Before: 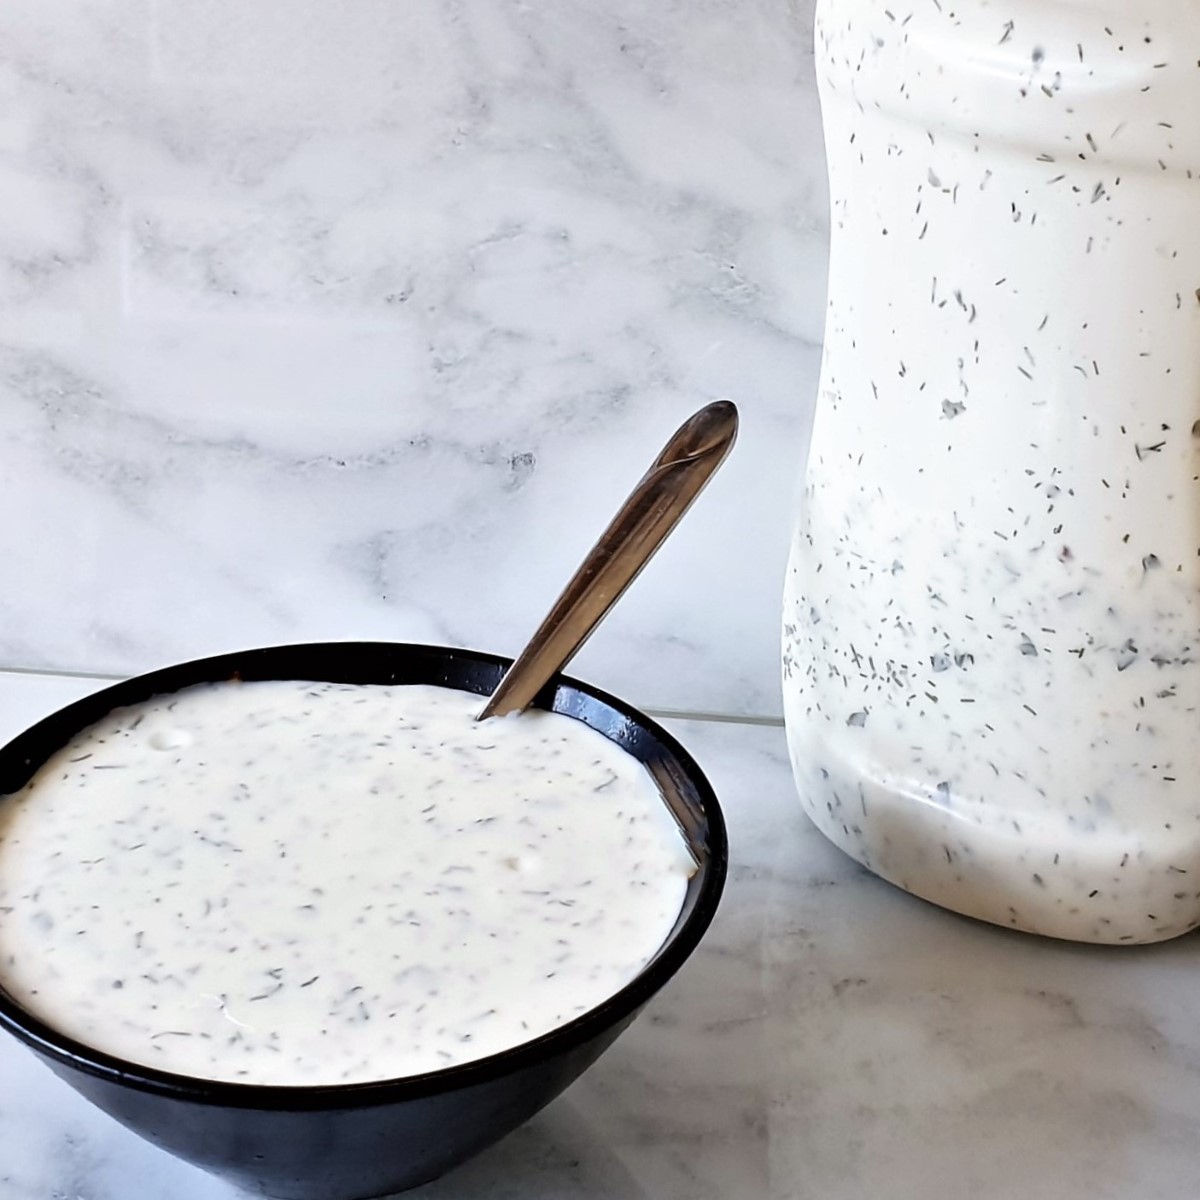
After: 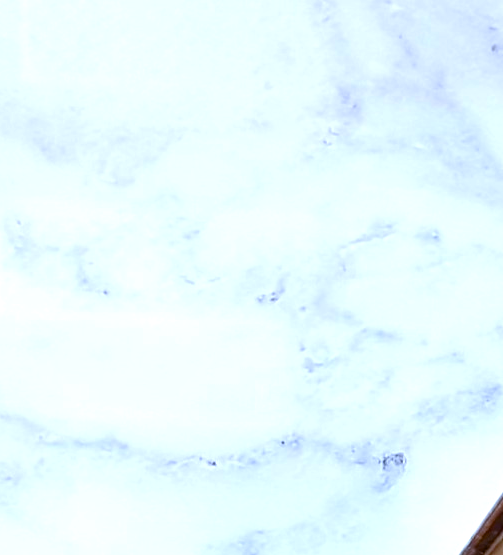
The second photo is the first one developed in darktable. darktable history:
crop and rotate: left 10.817%, top 0.062%, right 47.194%, bottom 53.626%
white balance: red 0.926, green 1.003, blue 1.133
contrast brightness saturation: contrast 0.07
color balance rgb: linear chroma grading › shadows -2.2%, linear chroma grading › highlights -15%, linear chroma grading › global chroma -10%, linear chroma grading › mid-tones -10%, perceptual saturation grading › global saturation 45%, perceptual saturation grading › highlights -50%, perceptual saturation grading › shadows 30%, perceptual brilliance grading › global brilliance 18%, global vibrance 45%
